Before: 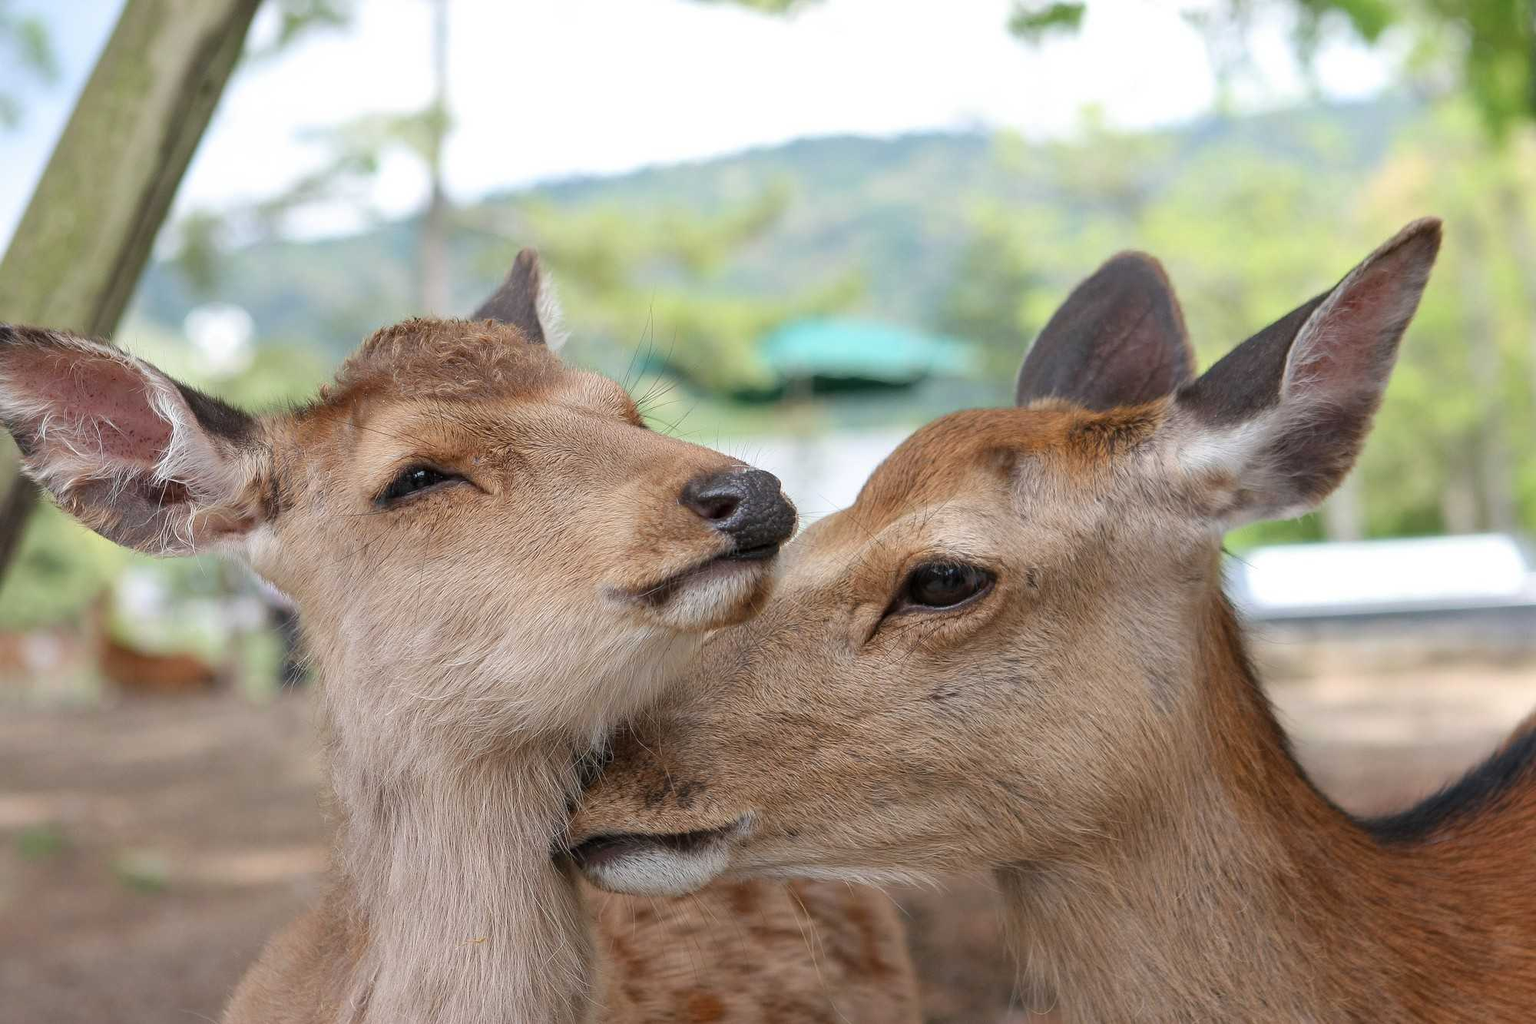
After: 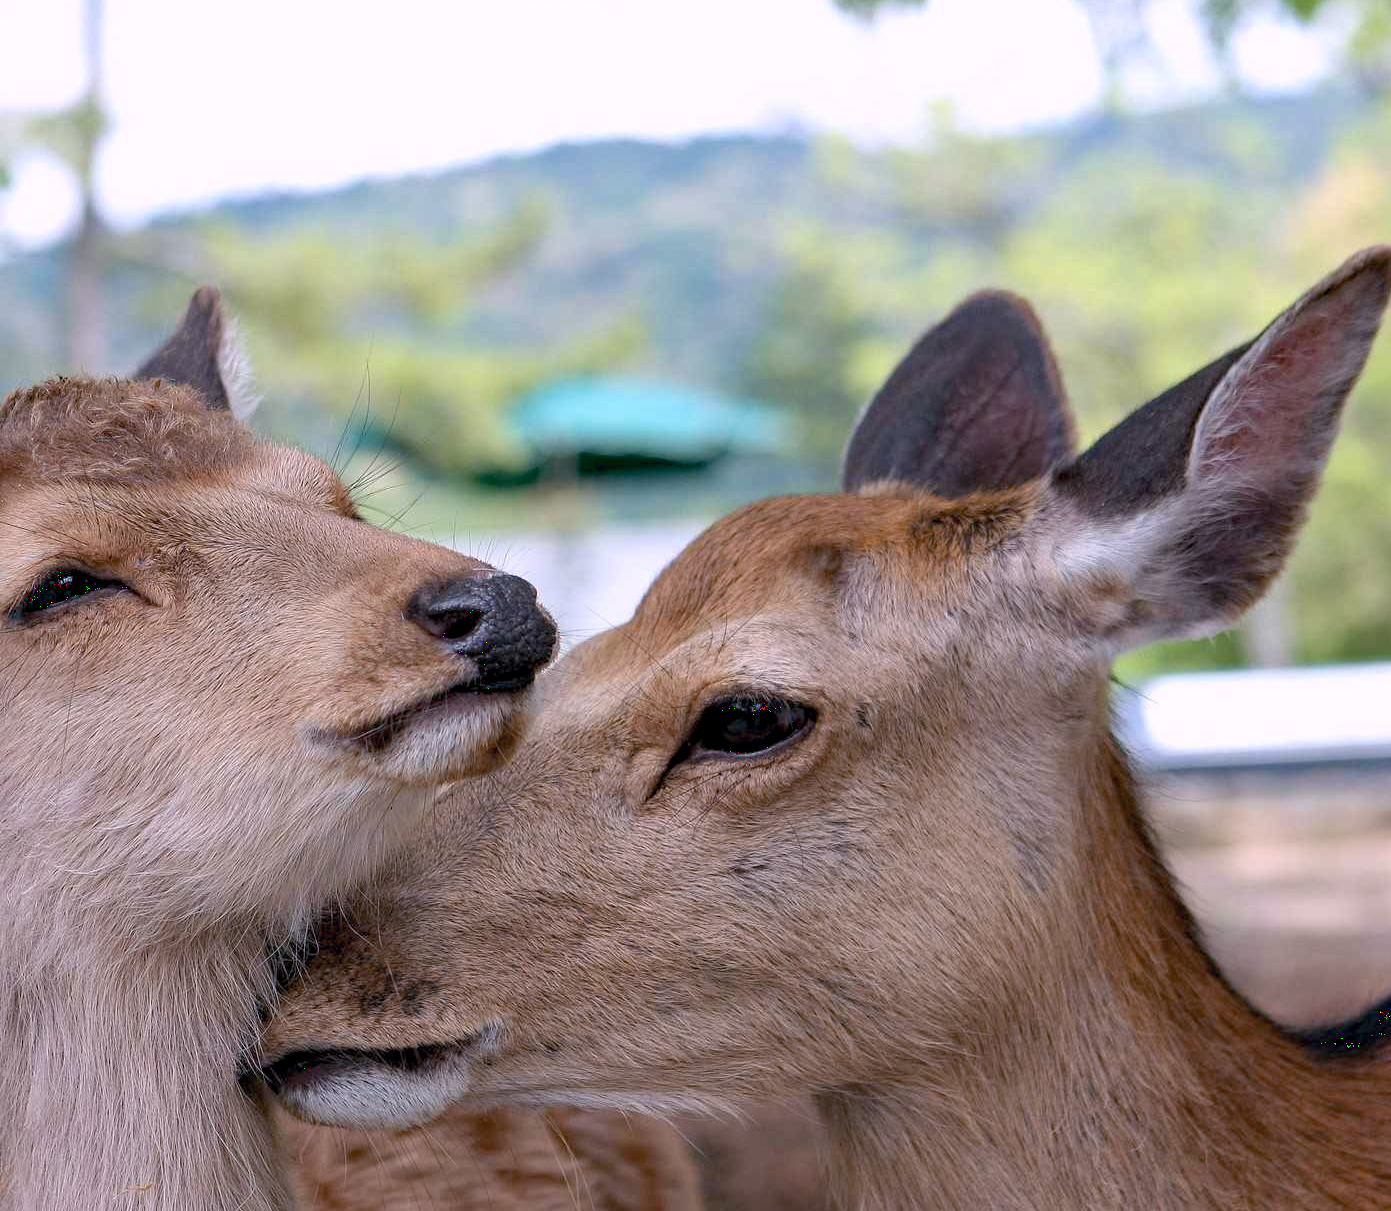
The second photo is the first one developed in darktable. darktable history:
color calibration: output R [0.999, 0.026, -0.11, 0], output G [-0.019, 1.037, -0.099, 0], output B [0.022, -0.023, 0.902, 0], illuminant custom, x 0.367, y 0.392, temperature 4437.75 K, clip negative RGB from gamut false
exposure: black level correction 0.009, exposure 0.119 EV, compensate highlight preservation false
haze removal: strength 0.29, distance 0.25, compatibility mode true, adaptive false
color correction: highlights a* 2.75, highlights b* 5, shadows a* -2.04, shadows b* -4.84, saturation 0.8
crop and rotate: left 24.034%, top 2.838%, right 6.406%, bottom 6.299%
